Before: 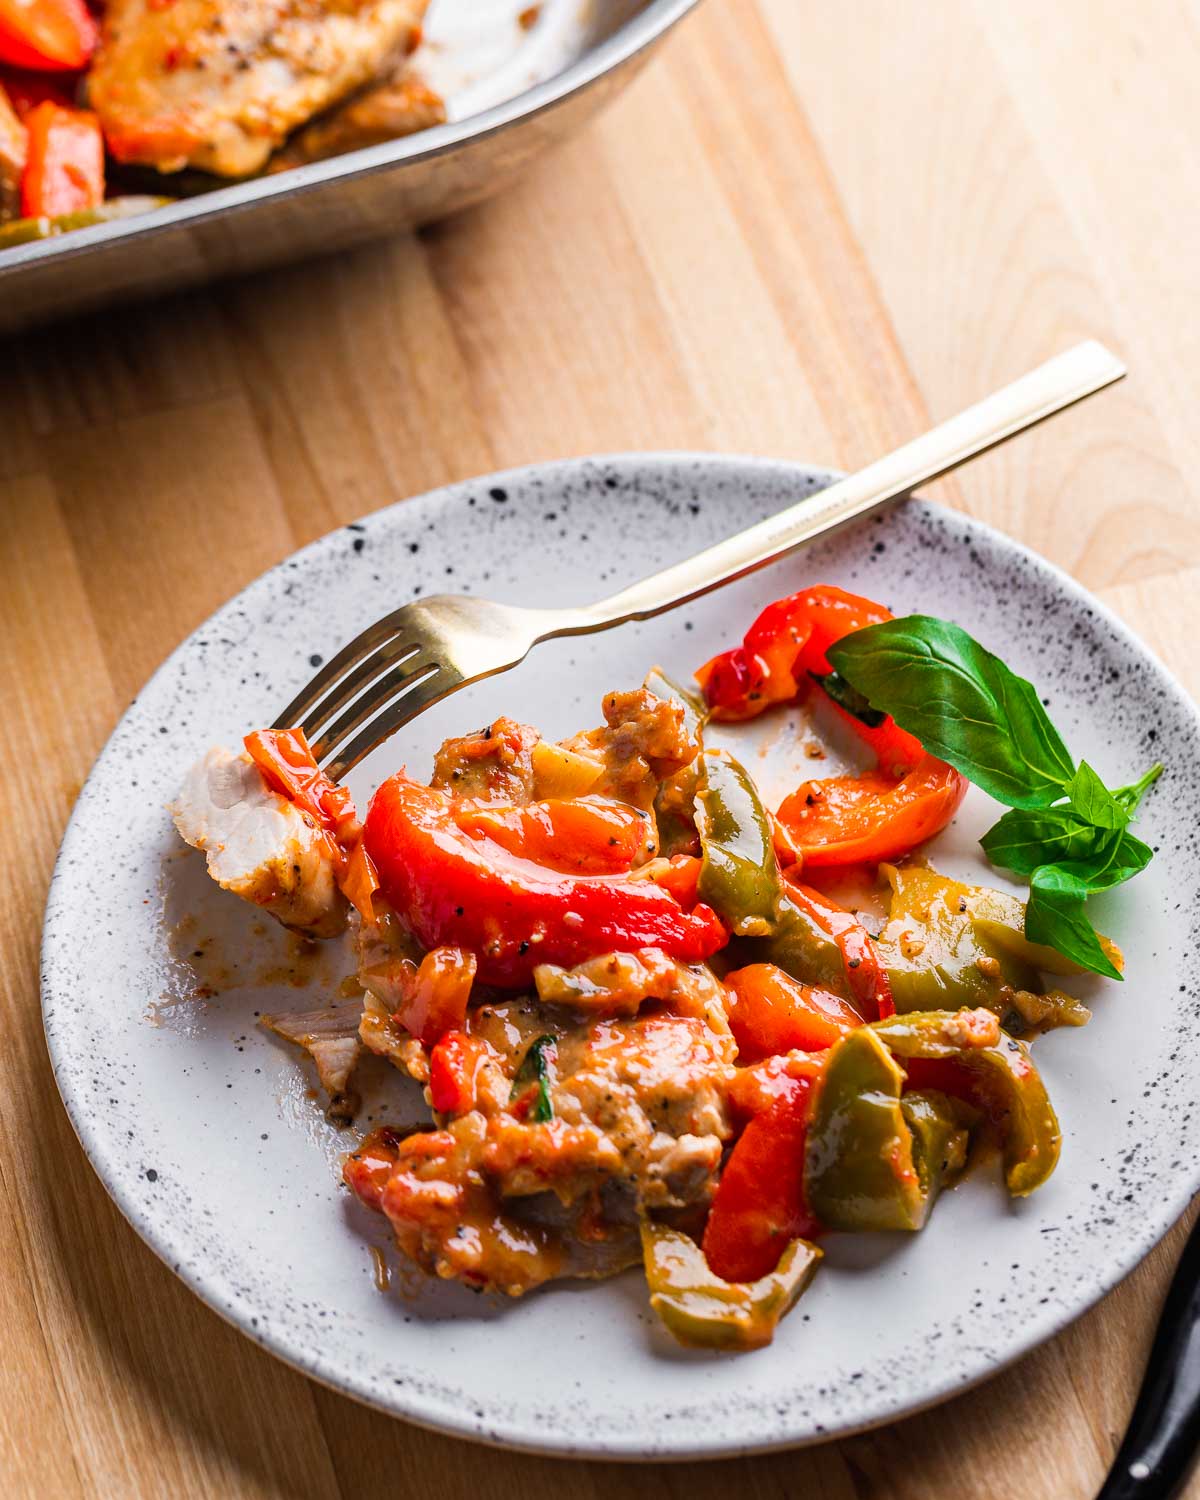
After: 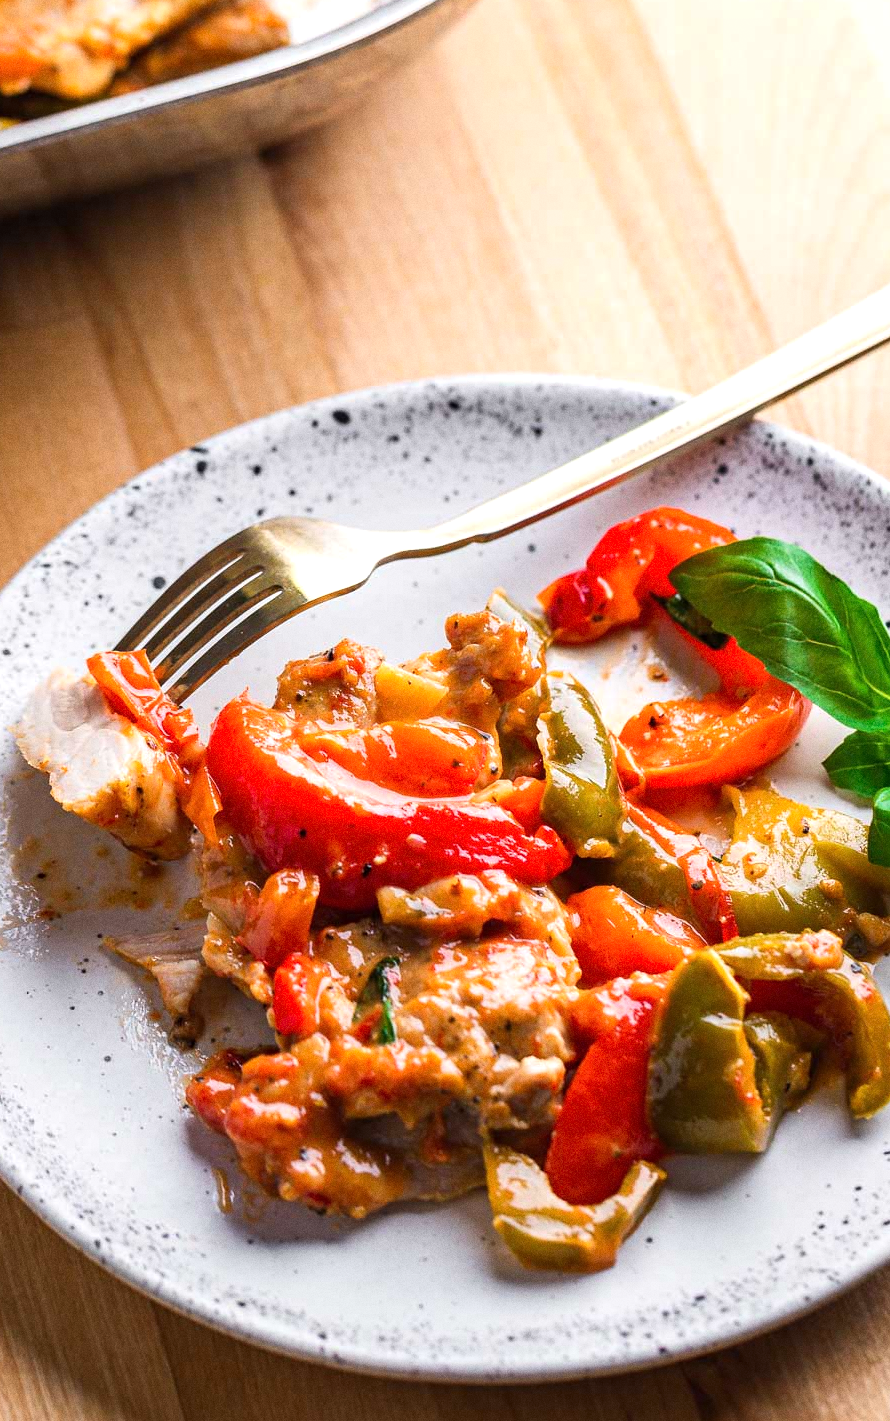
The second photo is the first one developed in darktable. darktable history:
grain: coarseness 0.09 ISO
crop and rotate: left 13.15%, top 5.251%, right 12.609%
exposure: exposure 0.29 EV, compensate highlight preservation false
